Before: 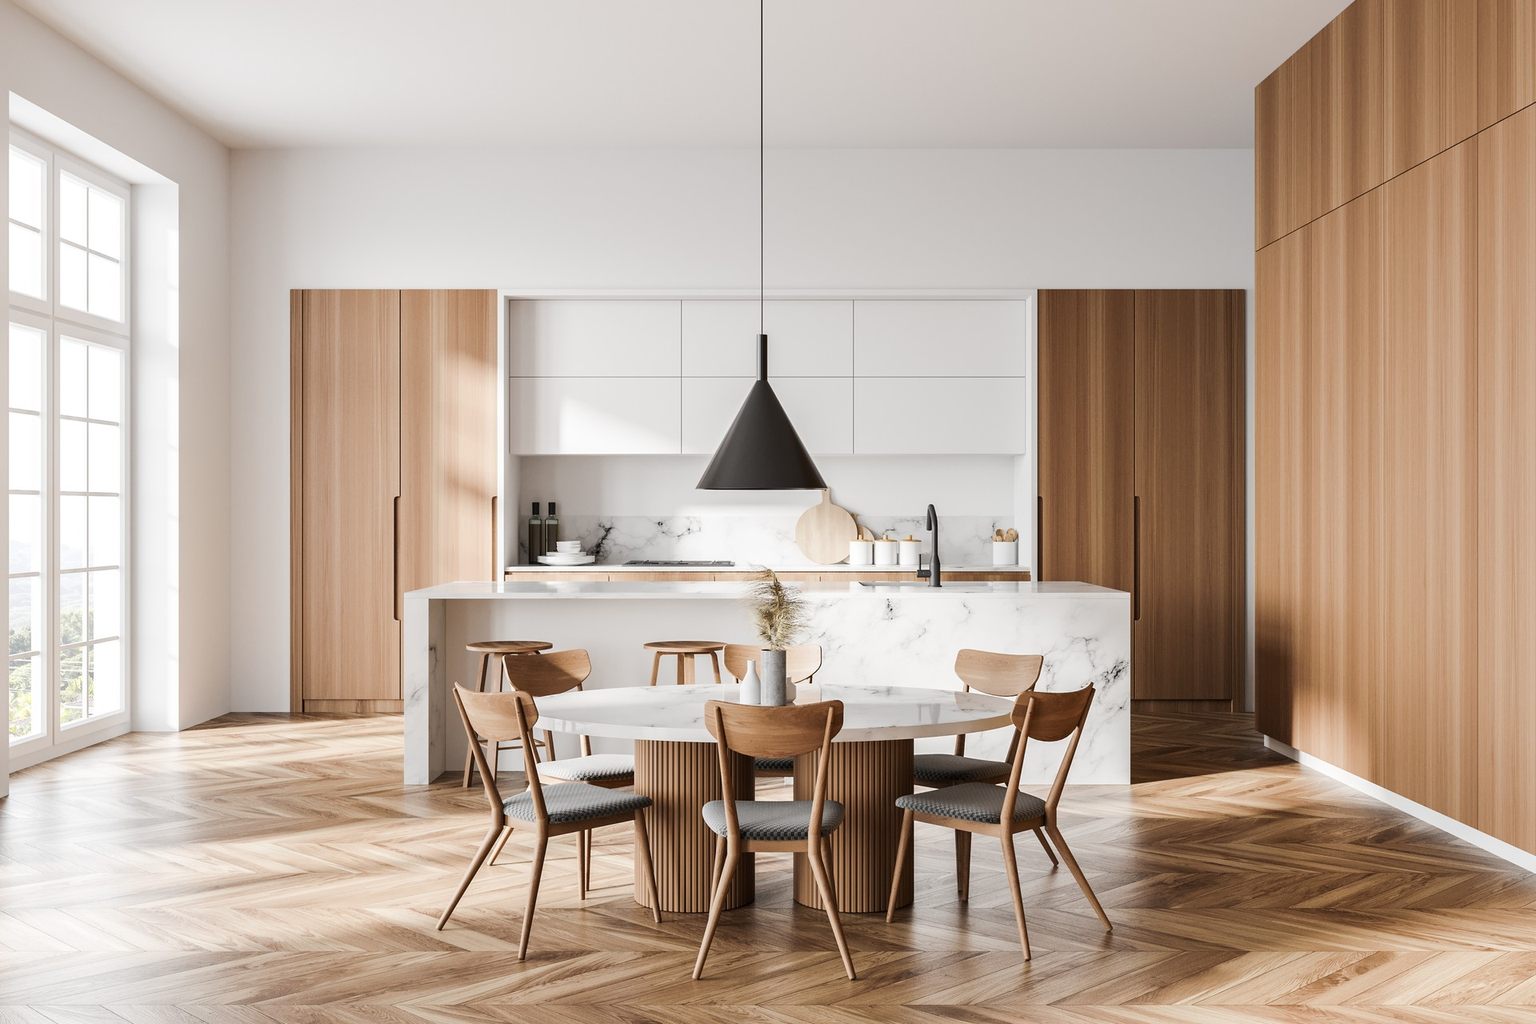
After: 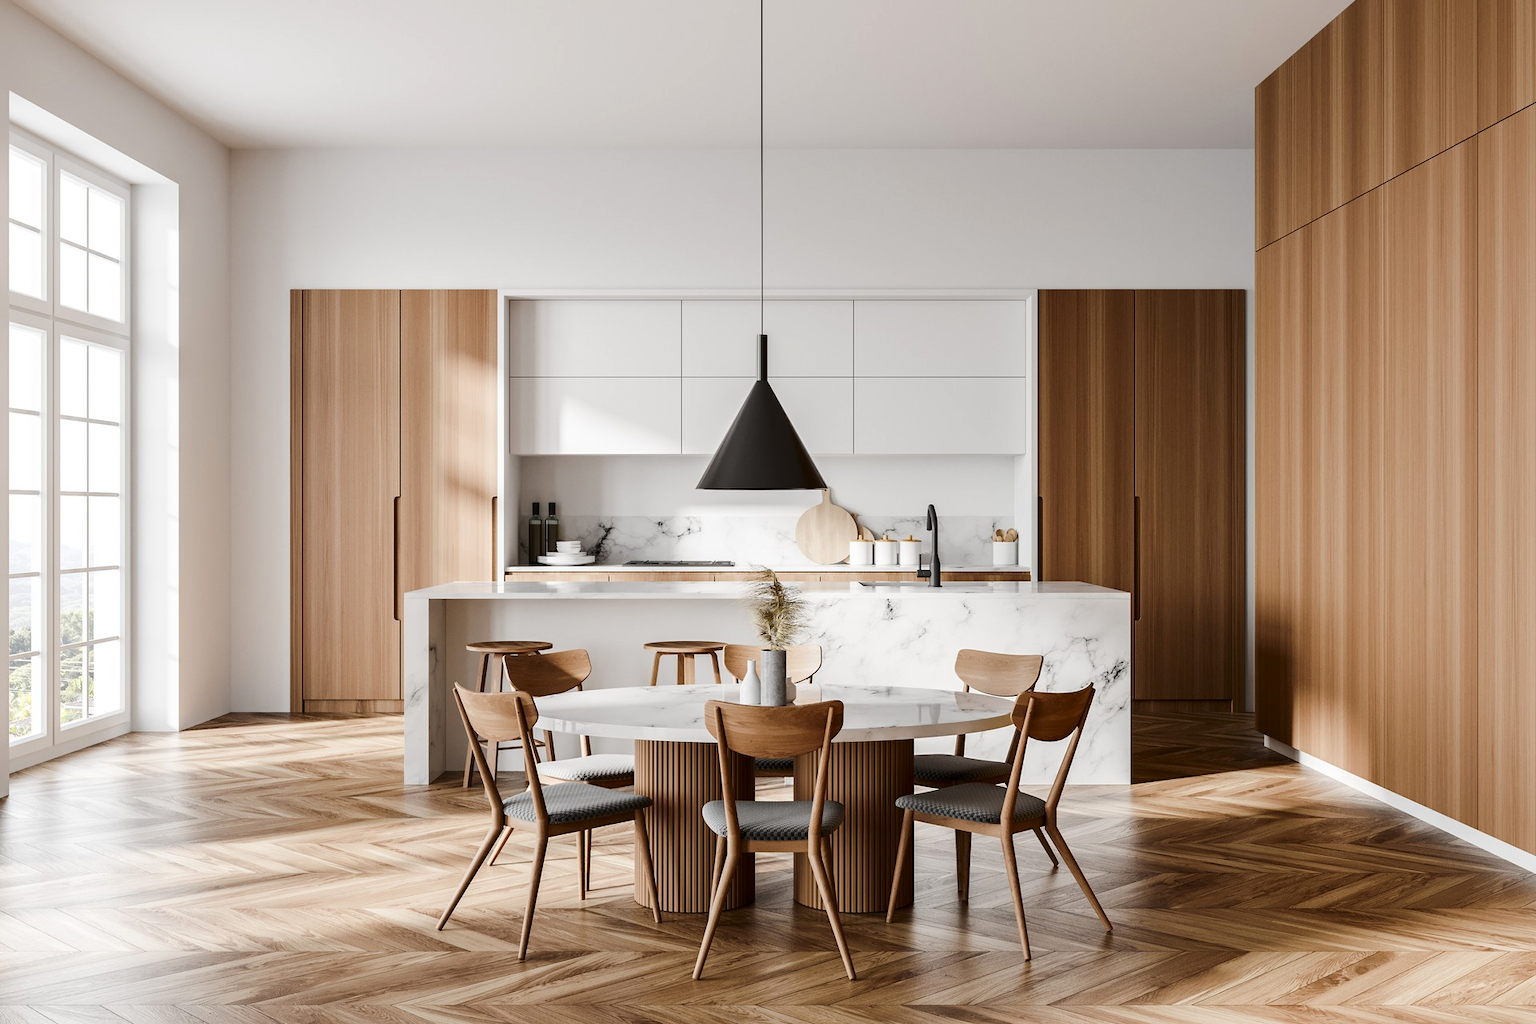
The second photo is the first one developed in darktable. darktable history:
tone equalizer: on, module defaults
contrast brightness saturation: contrast 0.07, brightness -0.13, saturation 0.06
